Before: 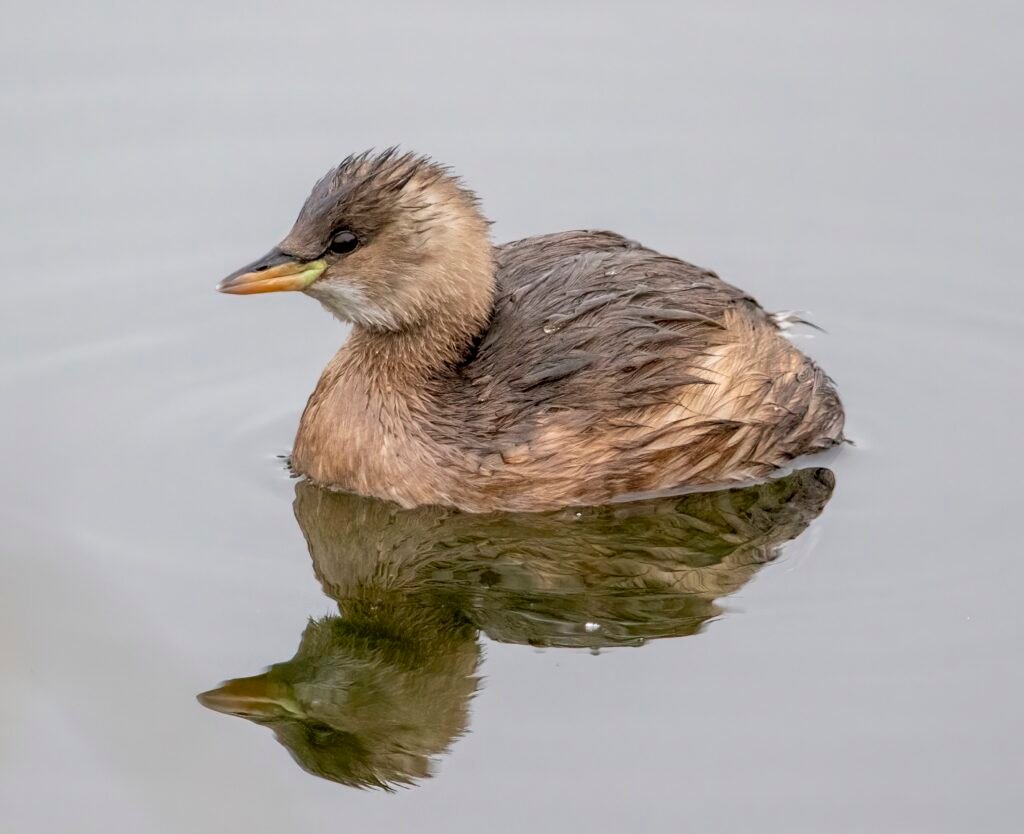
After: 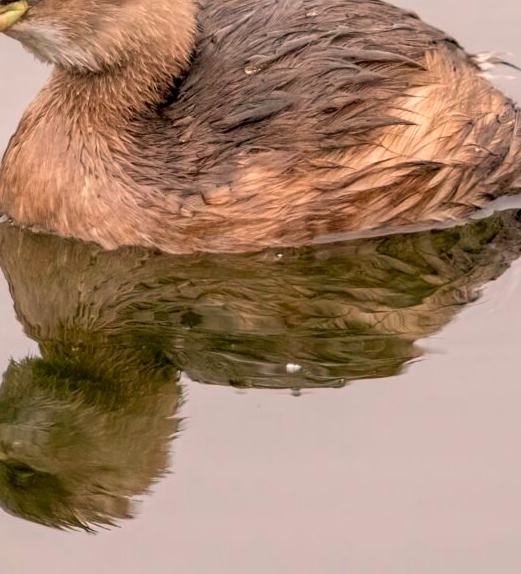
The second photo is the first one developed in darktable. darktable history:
white balance: red 1.127, blue 0.943
shadows and highlights: radius 334.93, shadows 63.48, highlights 6.06, compress 87.7%, highlights color adjustment 39.73%, soften with gaussian
crop and rotate: left 29.237%, top 31.152%, right 19.807%
